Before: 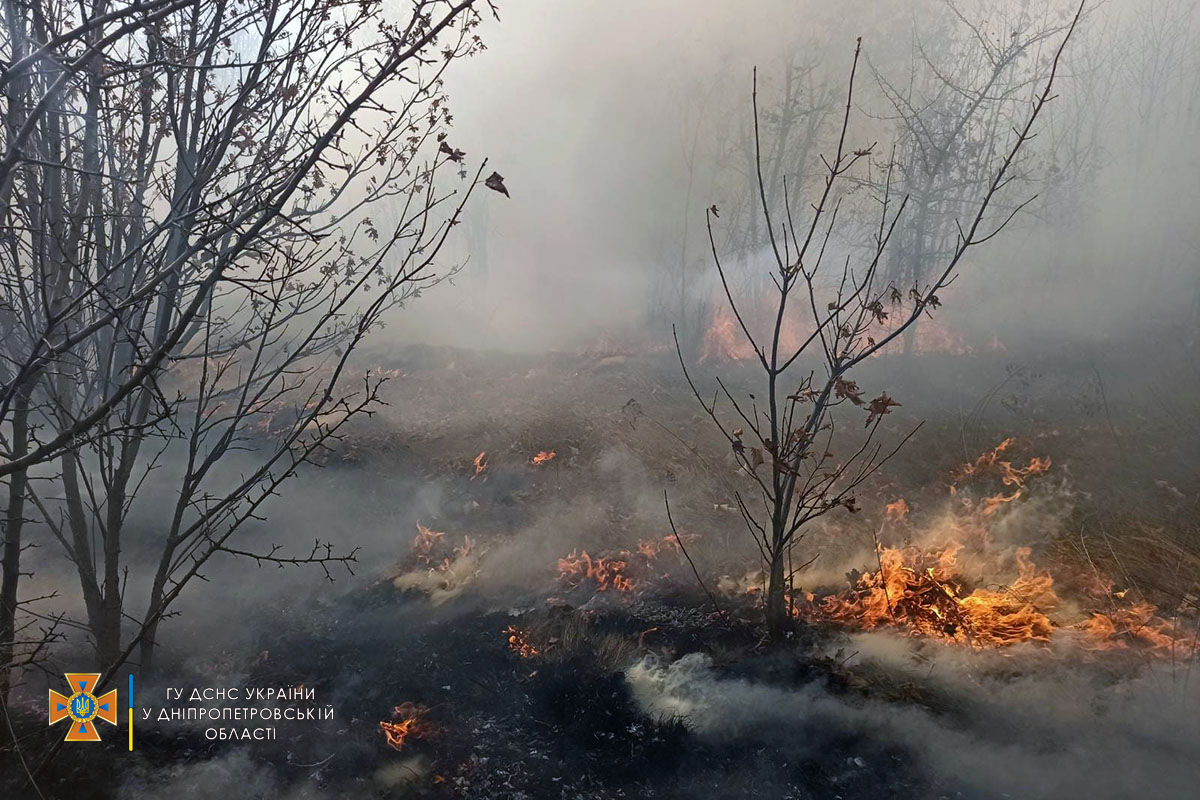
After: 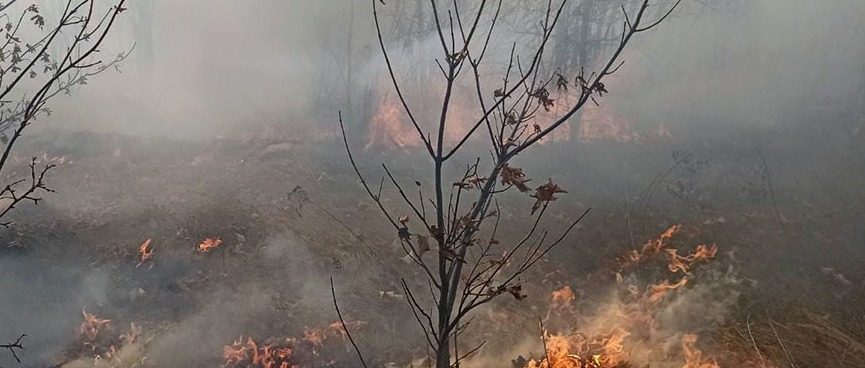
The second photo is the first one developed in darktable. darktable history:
crop and rotate: left 27.912%, top 26.852%, bottom 27.086%
